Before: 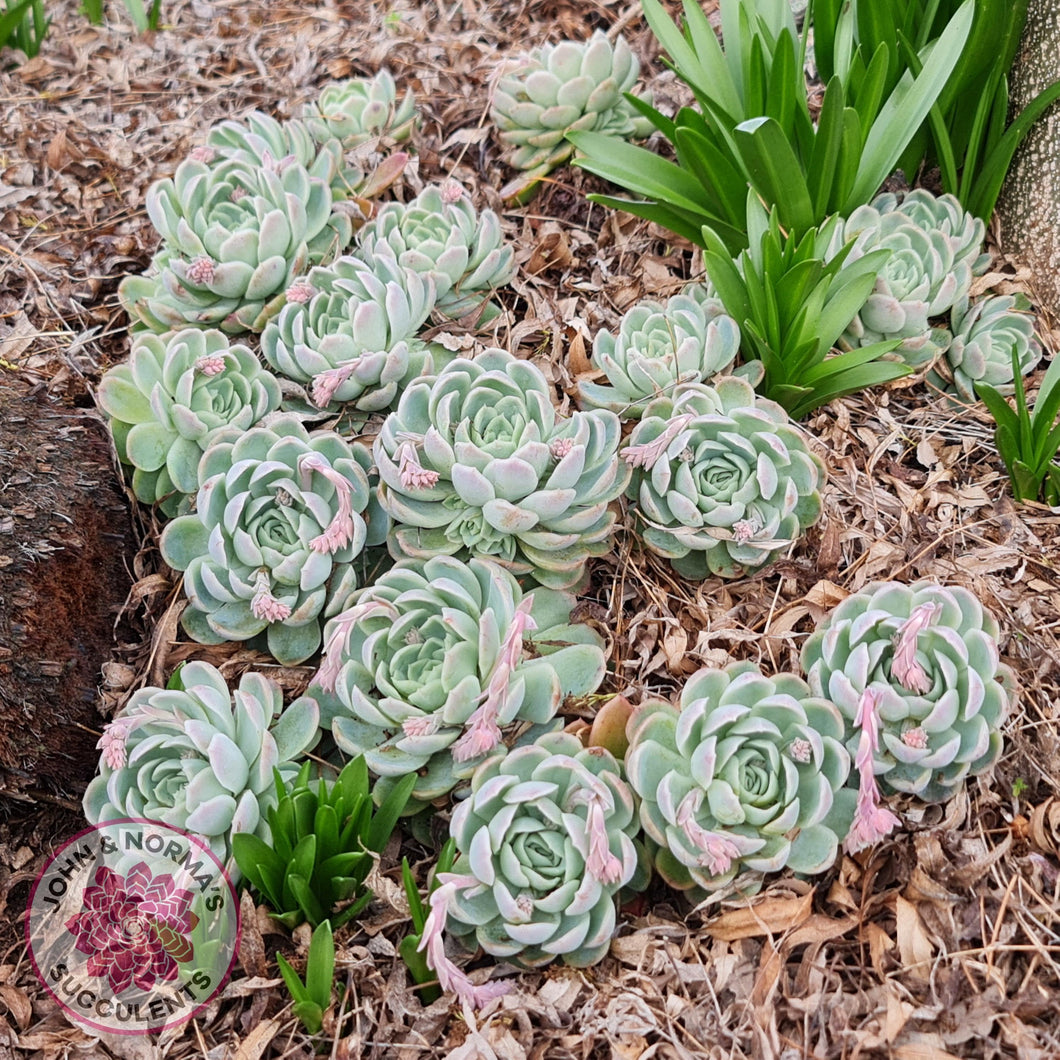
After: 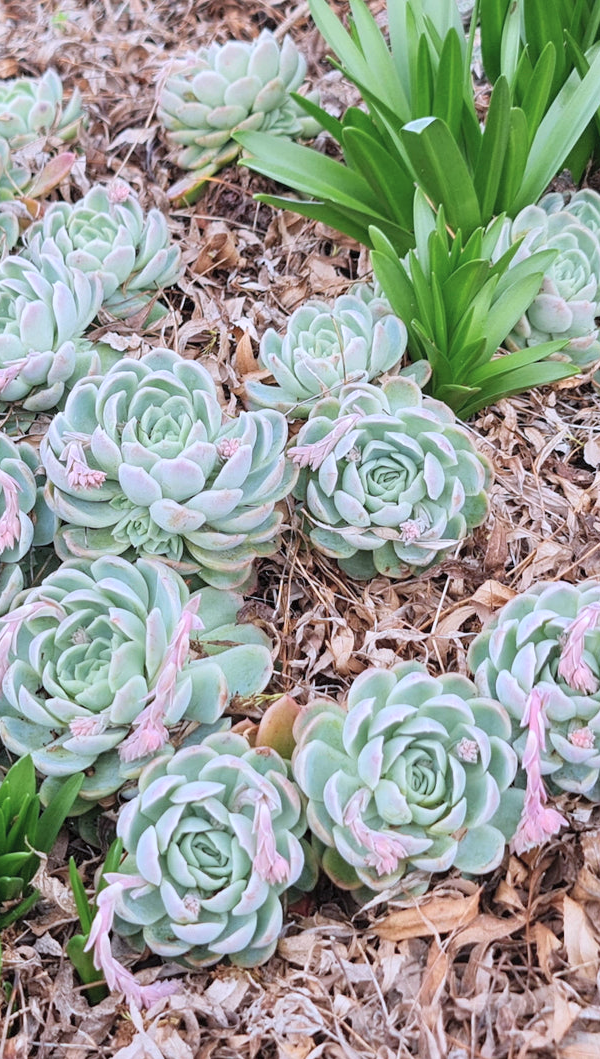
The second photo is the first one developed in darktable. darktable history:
contrast brightness saturation: brightness 0.13
crop: left 31.458%, top 0%, right 11.876%
color calibration: illuminant as shot in camera, x 0.366, y 0.378, temperature 4425.7 K, saturation algorithm version 1 (2020)
white balance: emerald 1
